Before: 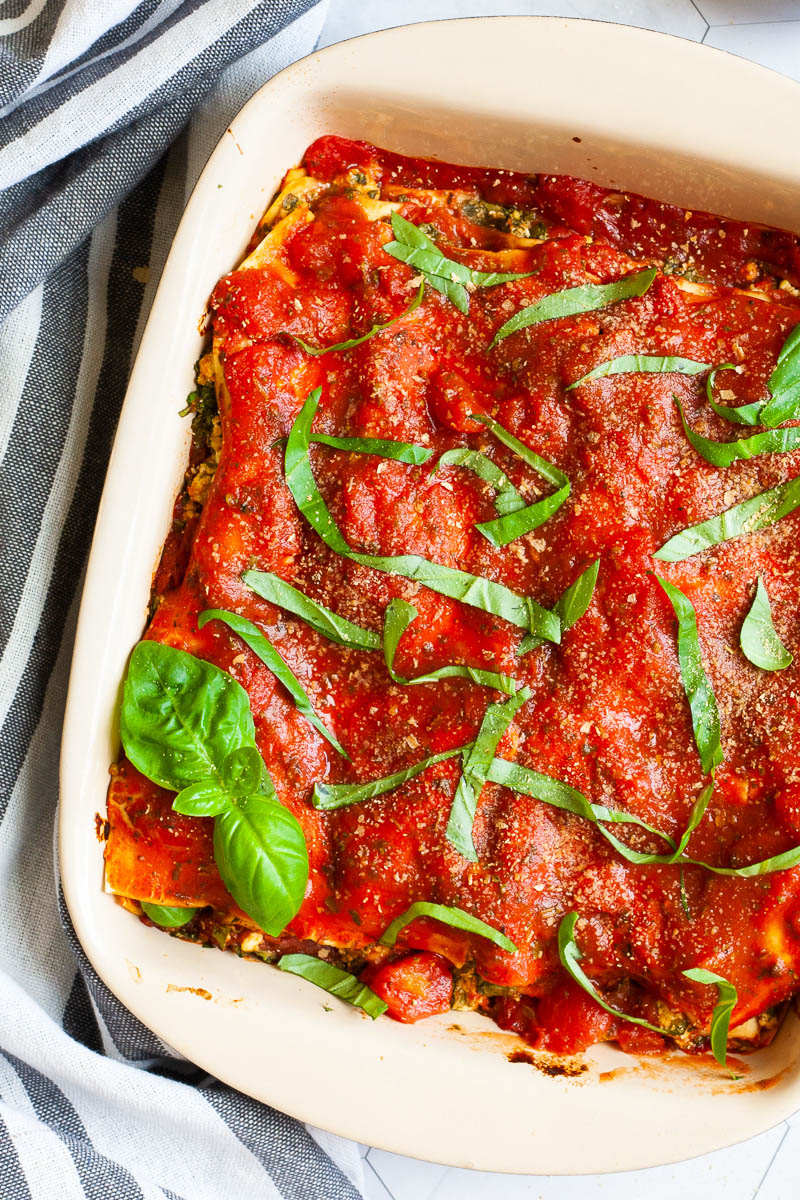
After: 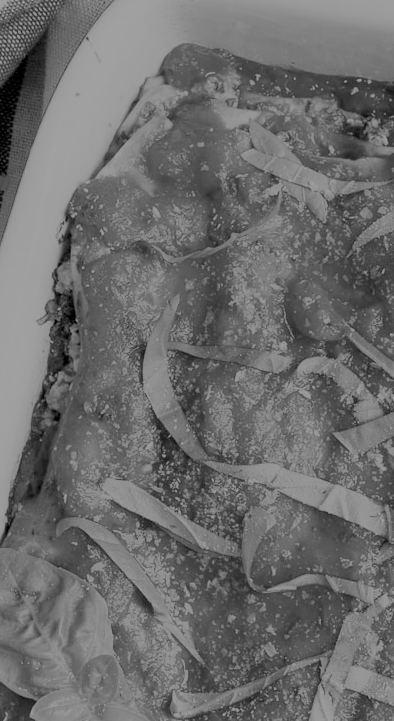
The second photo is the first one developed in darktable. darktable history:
filmic rgb: white relative exposure 8 EV, threshold 3 EV, structure ↔ texture 100%, target black luminance 0%, hardness 2.44, latitude 76.53%, contrast 0.562, shadows ↔ highlights balance 0%, preserve chrominance no, color science v4 (2020), iterations of high-quality reconstruction 10, type of noise poissonian, enable highlight reconstruction true
crop: left 17.835%, top 7.675%, right 32.881%, bottom 32.213%
monochrome: a 14.95, b -89.96
